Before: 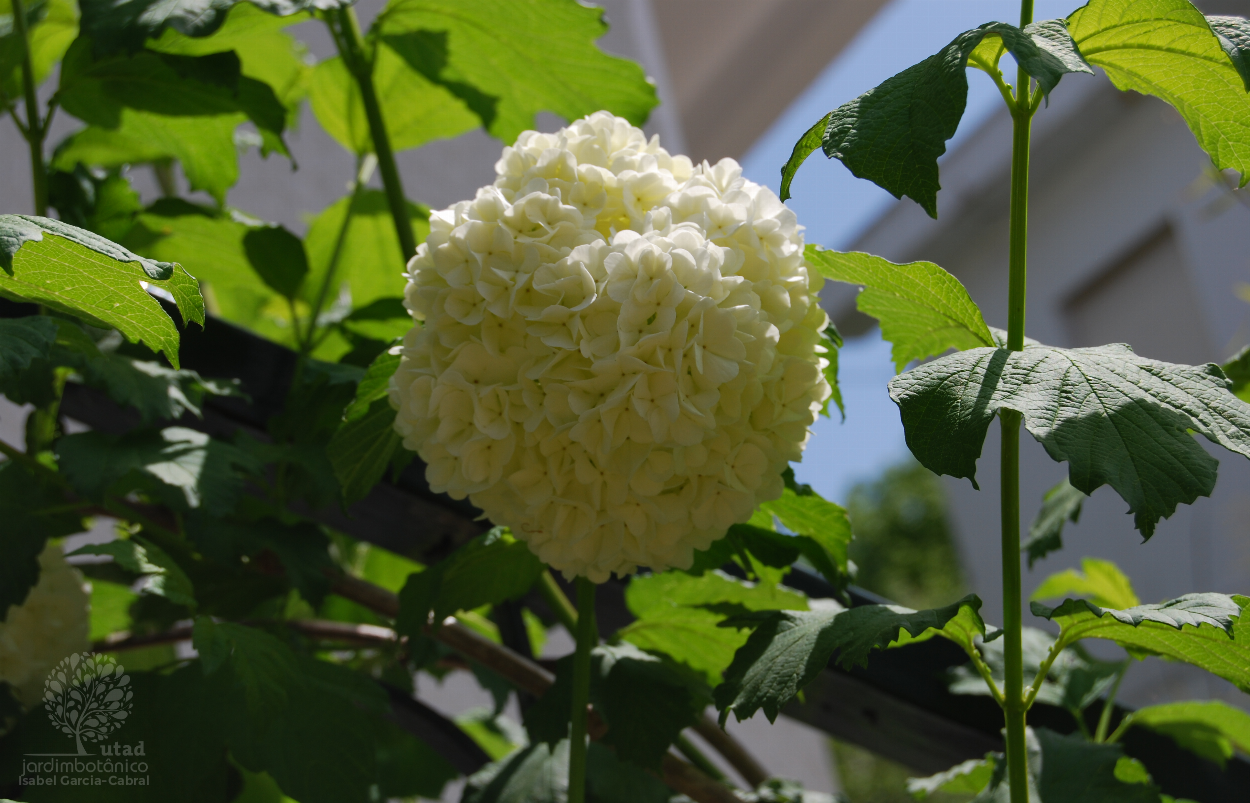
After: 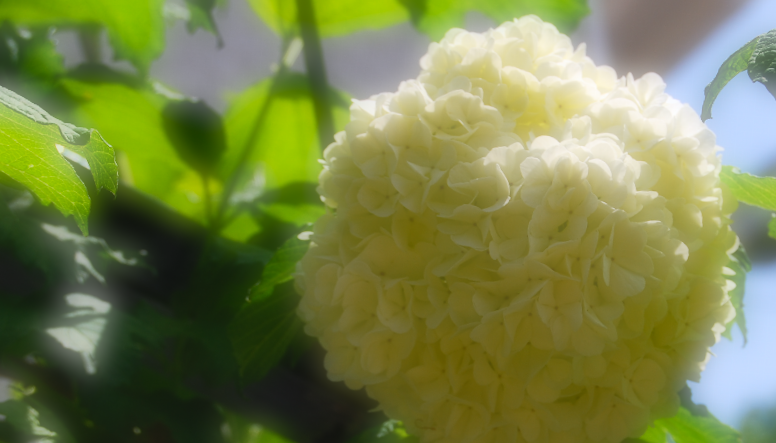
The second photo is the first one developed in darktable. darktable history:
haze removal: compatibility mode true, adaptive false
crop and rotate: angle -4.99°, left 2.122%, top 6.945%, right 27.566%, bottom 30.519%
soften: on, module defaults
contrast brightness saturation: contrast 0.2, brightness 0.16, saturation 0.22
